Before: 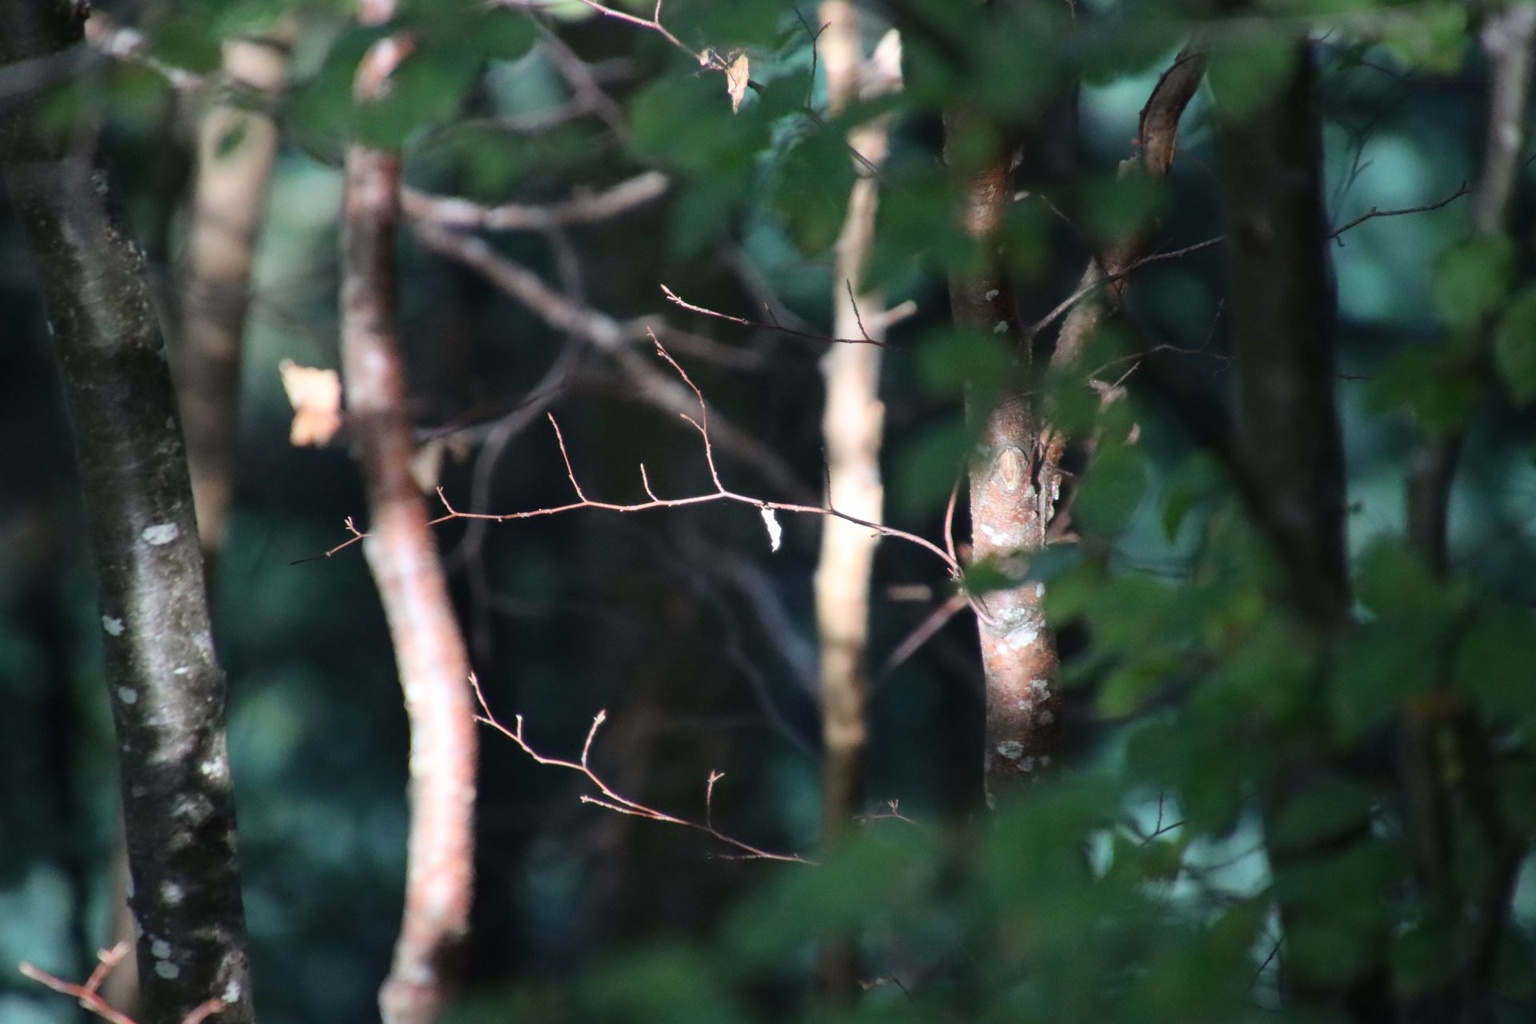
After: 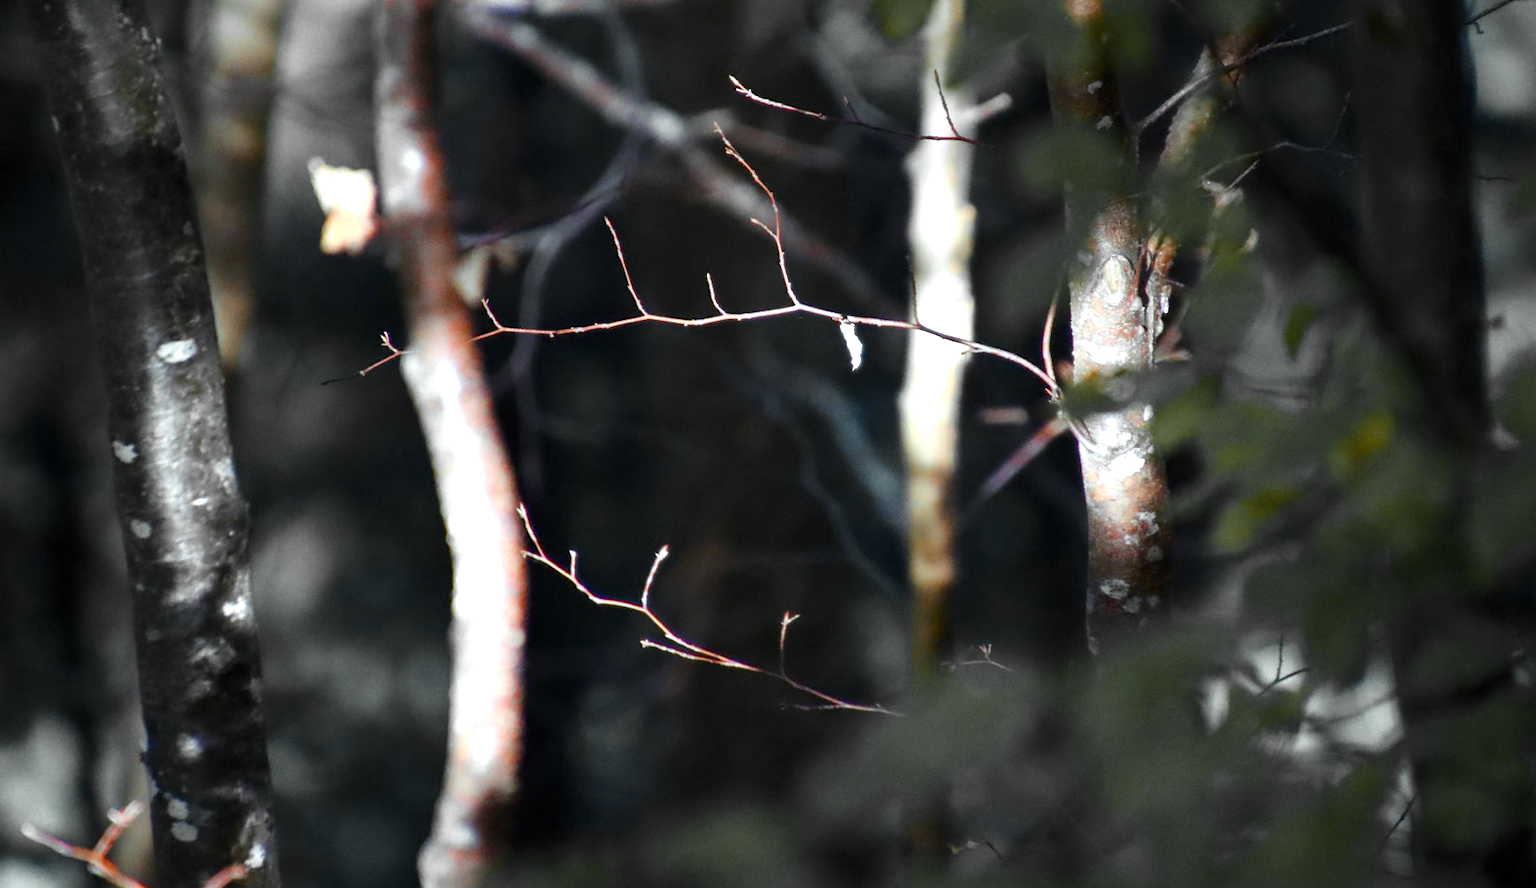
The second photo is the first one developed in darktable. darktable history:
crop: top 21.094%, right 9.328%, bottom 0.232%
contrast brightness saturation: contrast 0.033, brightness -0.038
color balance rgb: highlights gain › luminance 15.394%, highlights gain › chroma 3.886%, highlights gain › hue 208.56°, perceptual saturation grading › global saturation 23.134%, perceptual saturation grading › highlights -23.658%, perceptual saturation grading › mid-tones 24.221%, perceptual saturation grading › shadows 40.435%
color zones: curves: ch0 [(0.009, 0.528) (0.136, 0.6) (0.255, 0.586) (0.39, 0.528) (0.522, 0.584) (0.686, 0.736) (0.849, 0.561)]; ch1 [(0.045, 0.781) (0.14, 0.416) (0.257, 0.695) (0.442, 0.032) (0.738, 0.338) (0.818, 0.632) (0.891, 0.741) (1, 0.704)]; ch2 [(0, 0.667) (0.141, 0.52) (0.26, 0.37) (0.474, 0.432) (0.743, 0.286)]
levels: levels [0.016, 0.492, 0.969]
